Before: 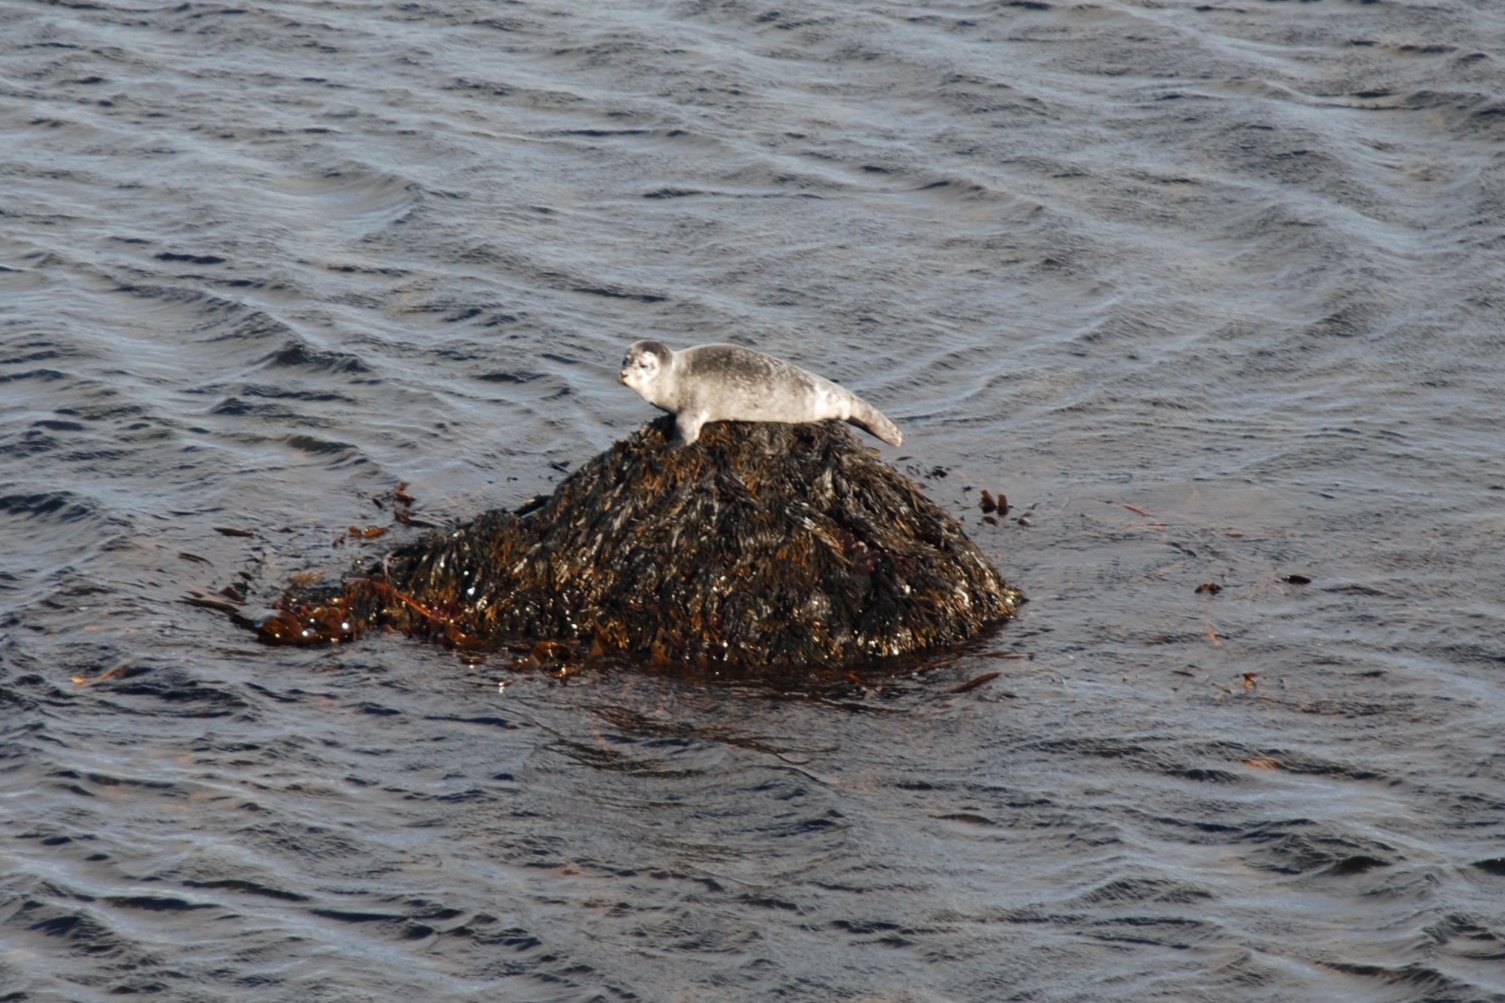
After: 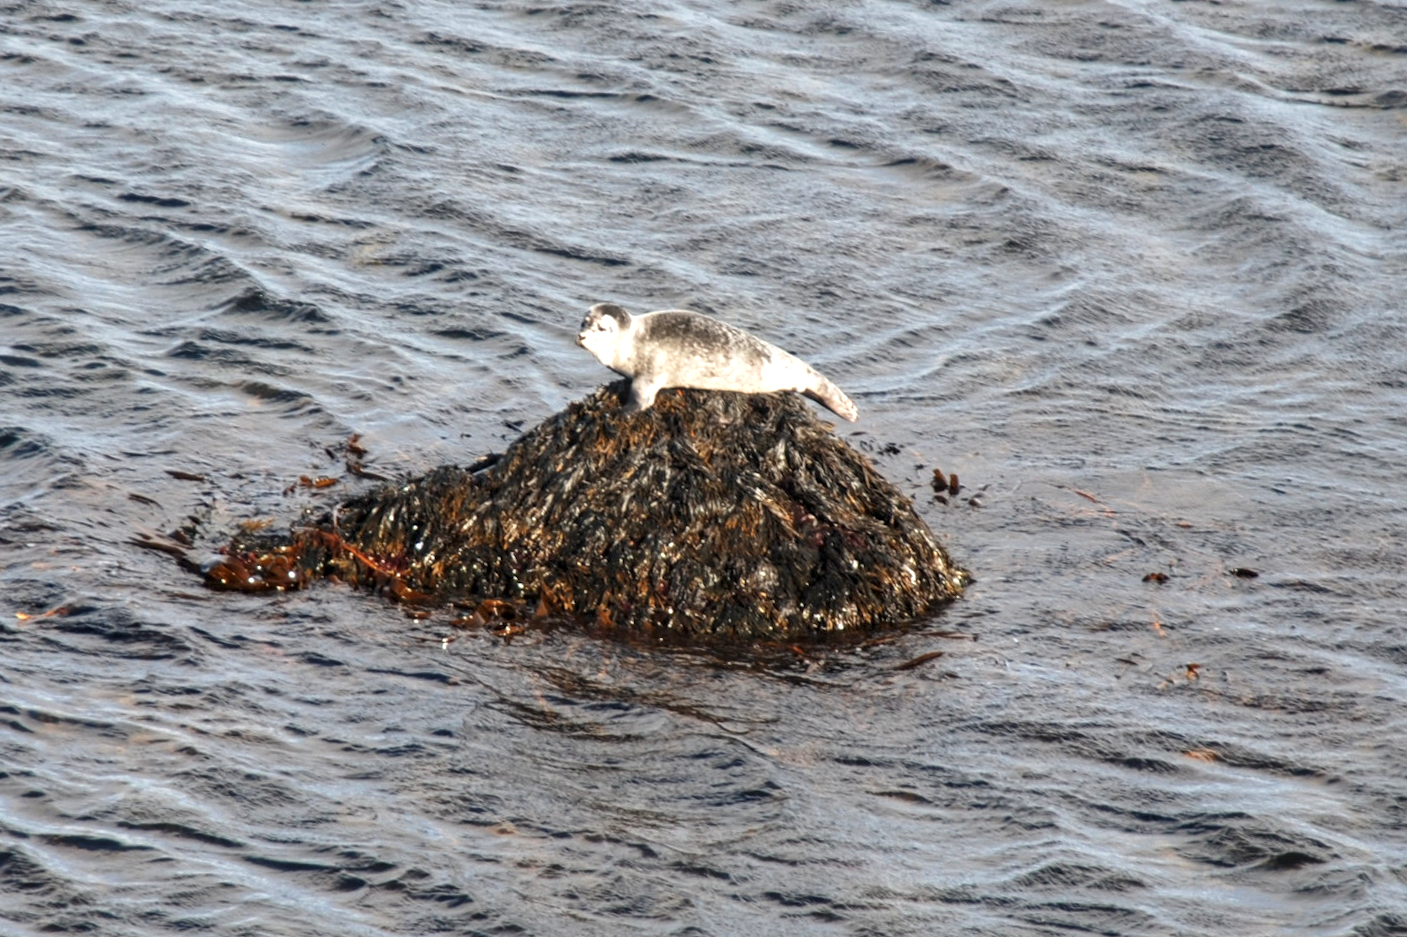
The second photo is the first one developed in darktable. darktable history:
exposure: exposure 0.795 EV, compensate highlight preservation false
crop and rotate: angle -2.69°
shadows and highlights: highlights color adjustment 42.24%, soften with gaussian
local contrast: on, module defaults
